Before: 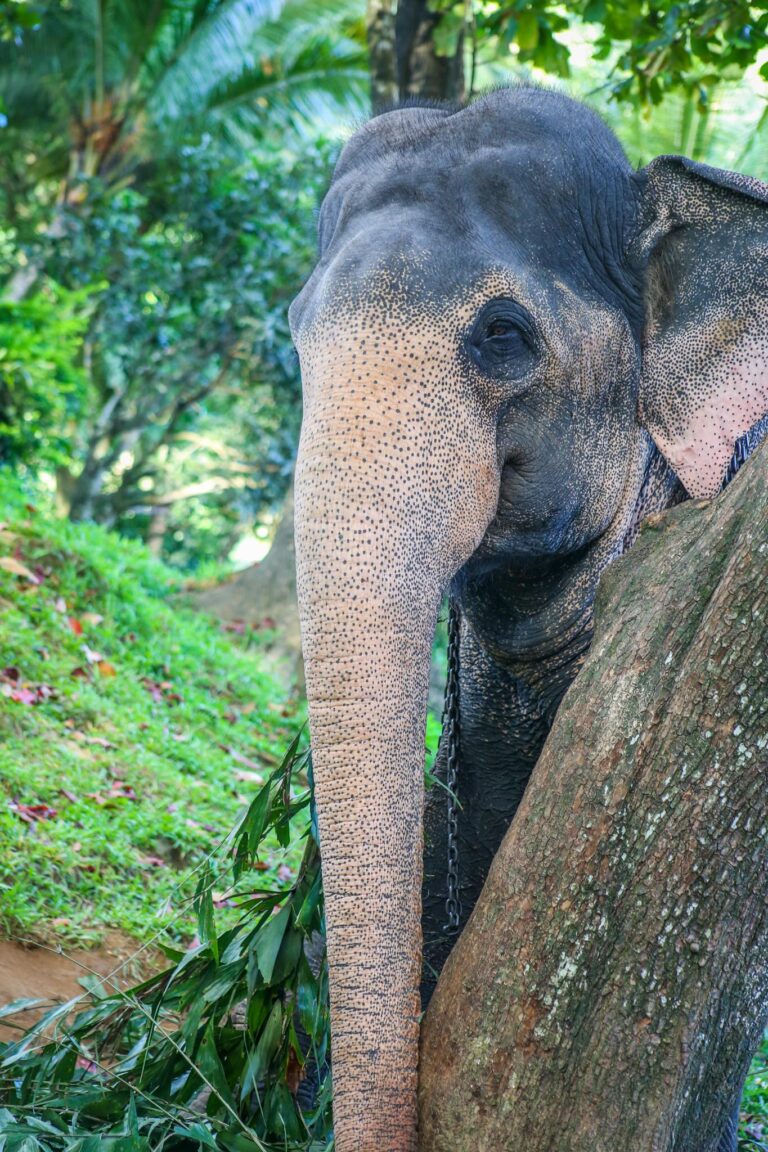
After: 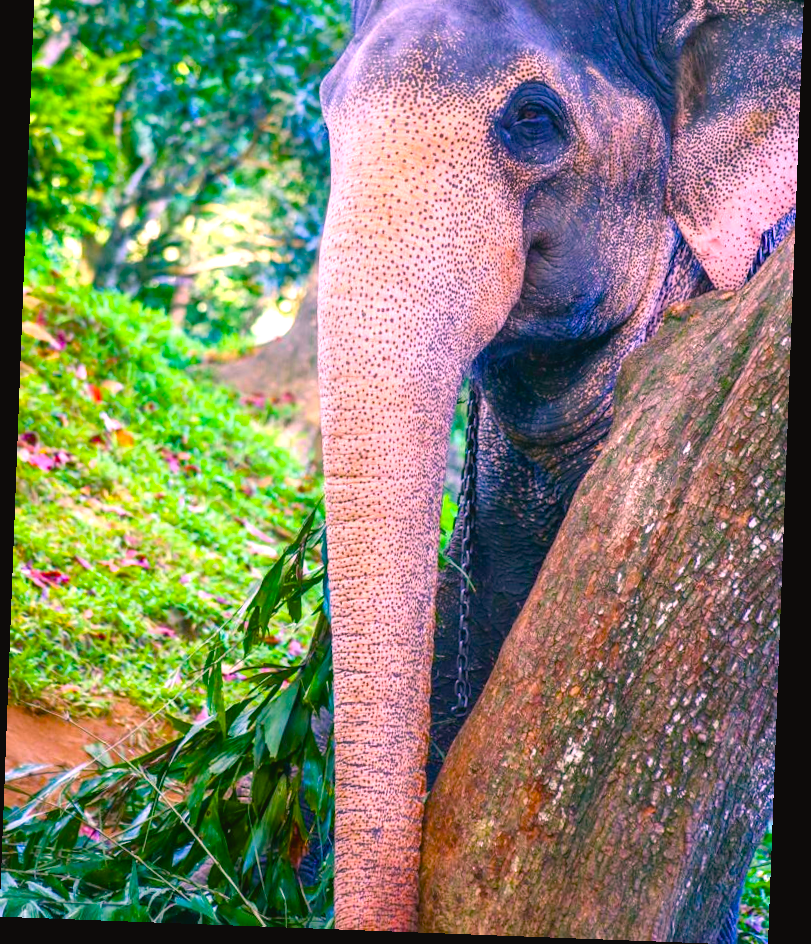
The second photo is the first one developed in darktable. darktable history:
white balance: red 1.066, blue 1.119
crop and rotate: top 19.998%
rotate and perspective: rotation 2.17°, automatic cropping off
color balance rgb: linear chroma grading › global chroma 25%, perceptual saturation grading › global saturation 45%, perceptual saturation grading › highlights -50%, perceptual saturation grading › shadows 30%, perceptual brilliance grading › global brilliance 18%, global vibrance 40%
color correction: highlights a* 17.88, highlights b* 18.79
contrast brightness saturation: contrast -0.08, brightness -0.04, saturation -0.11
